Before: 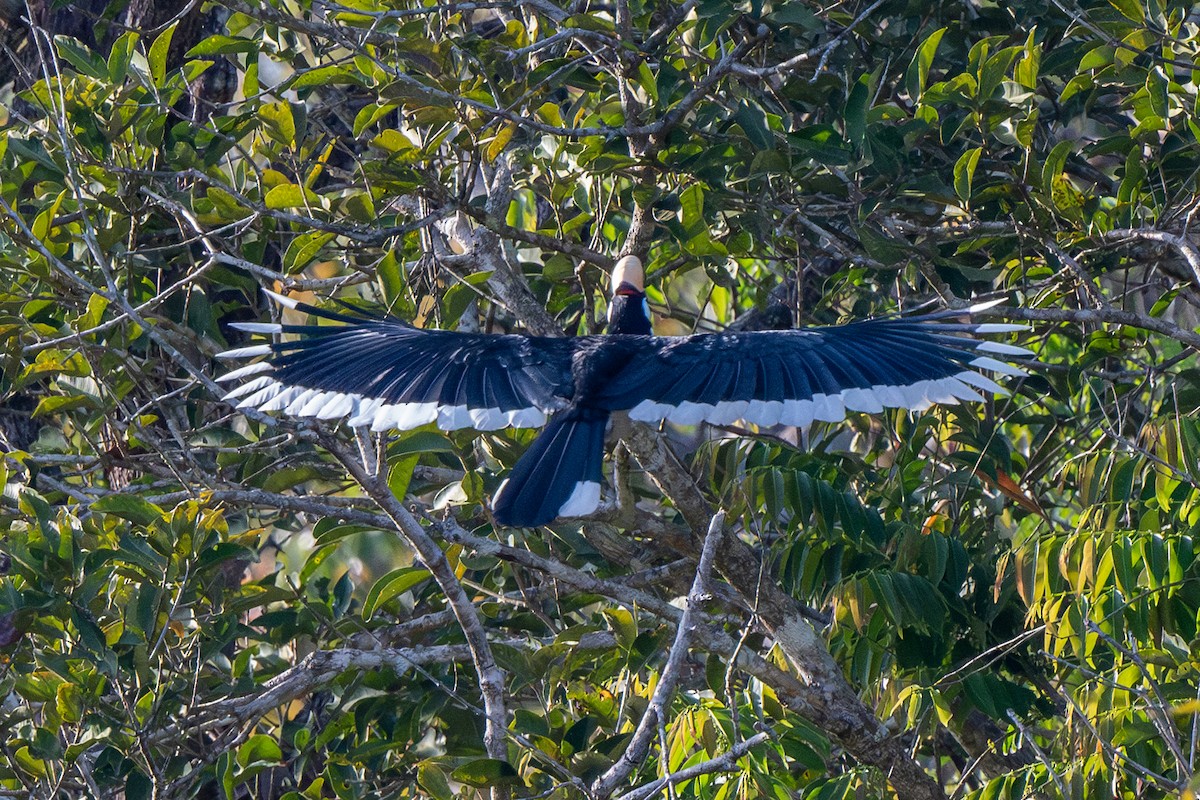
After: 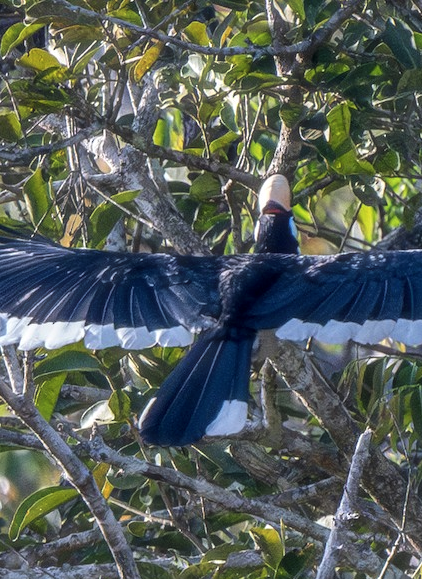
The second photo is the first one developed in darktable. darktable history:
crop and rotate: left 29.476%, top 10.214%, right 35.32%, bottom 17.333%
haze removal: strength -0.1, adaptive false
local contrast: on, module defaults
